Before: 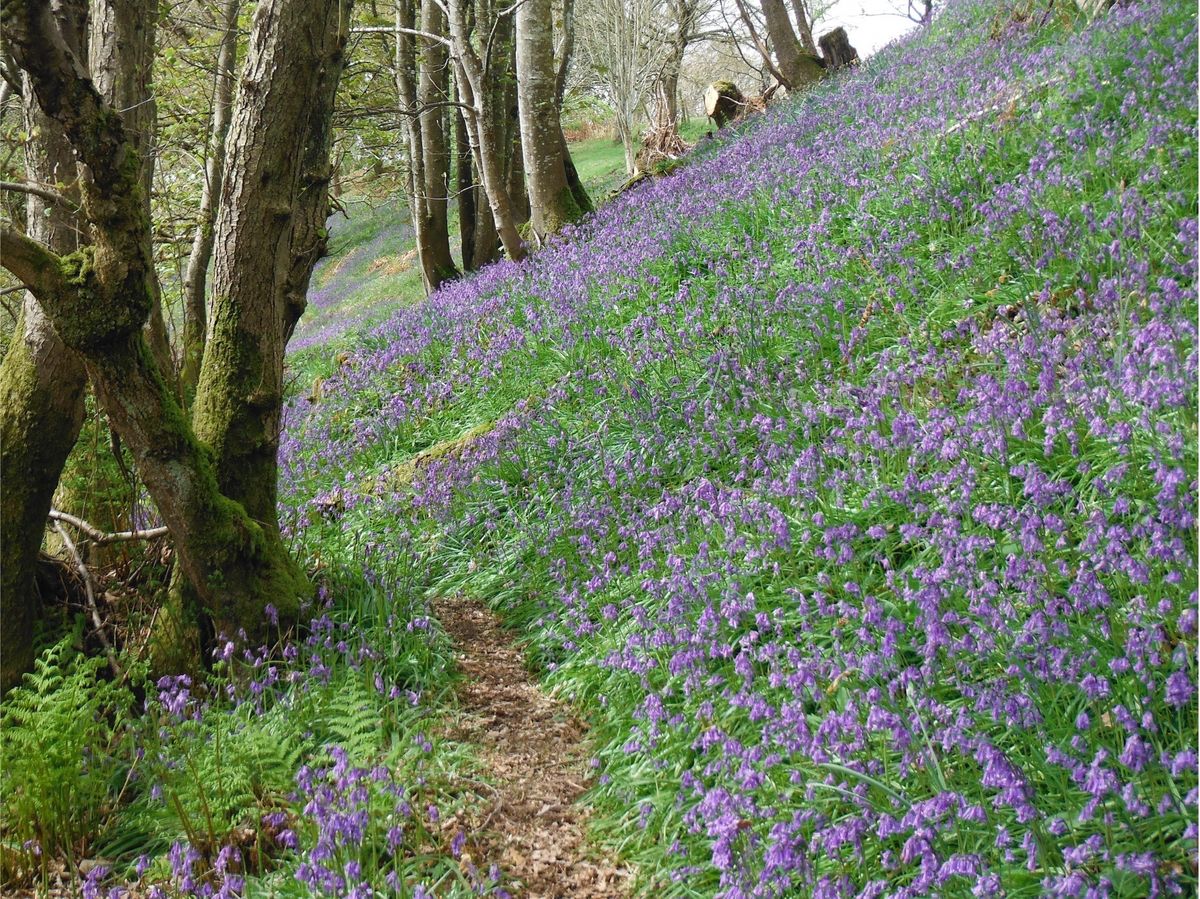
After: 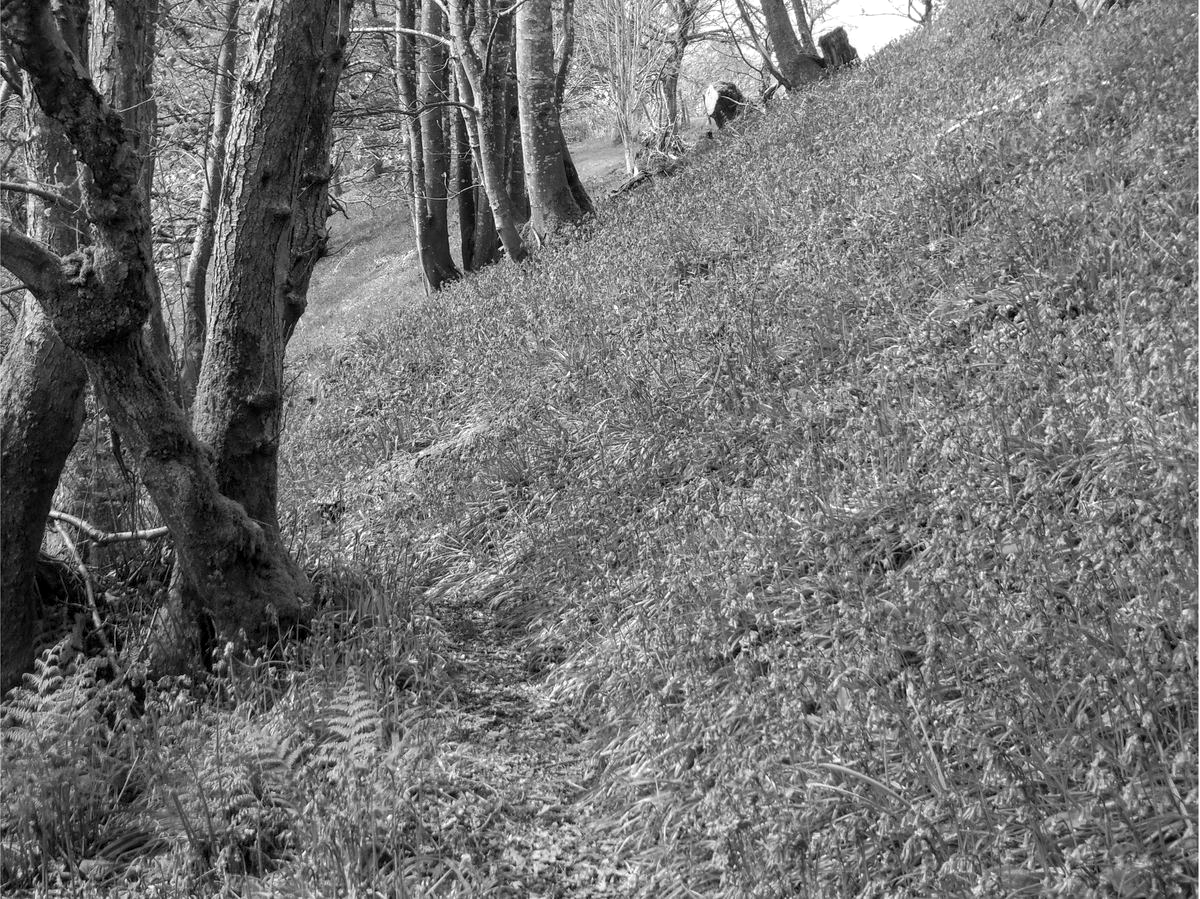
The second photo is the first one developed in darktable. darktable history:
local contrast: on, module defaults
contrast brightness saturation: saturation -1
